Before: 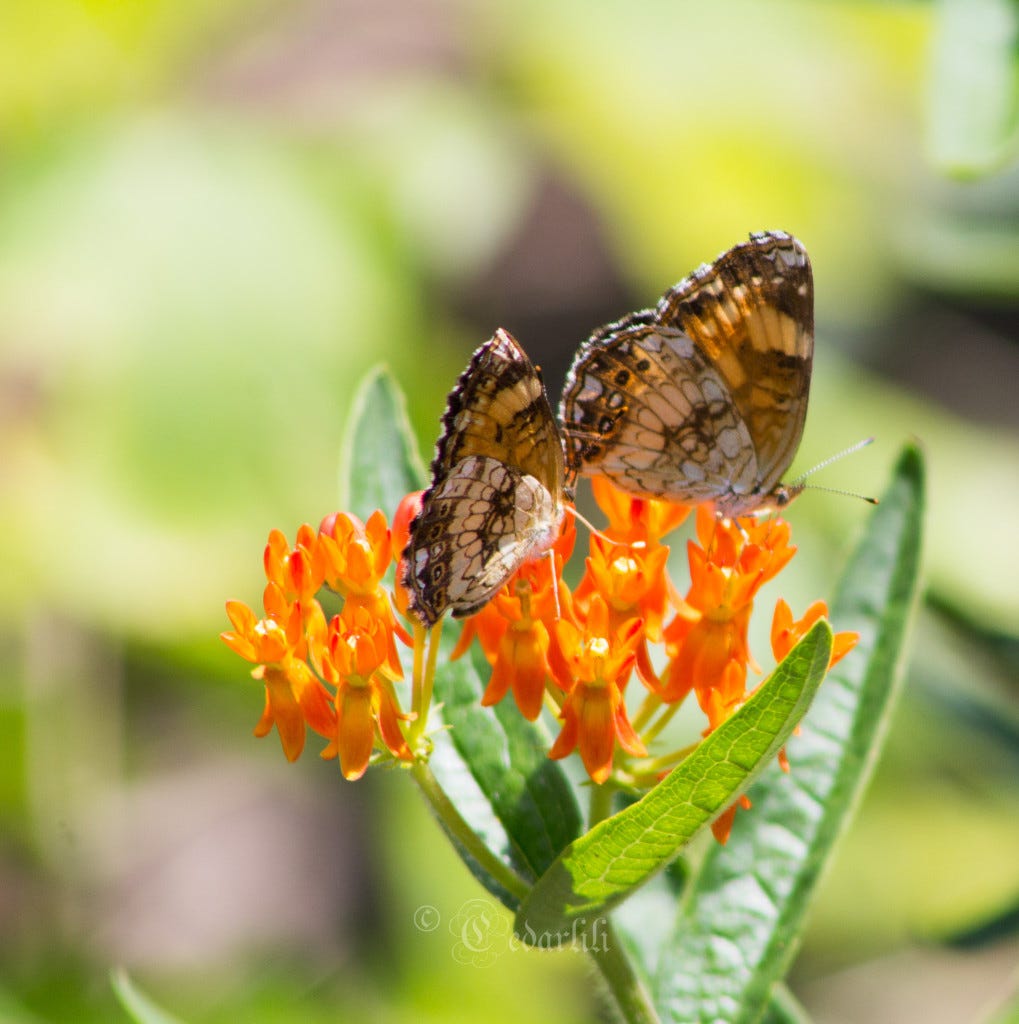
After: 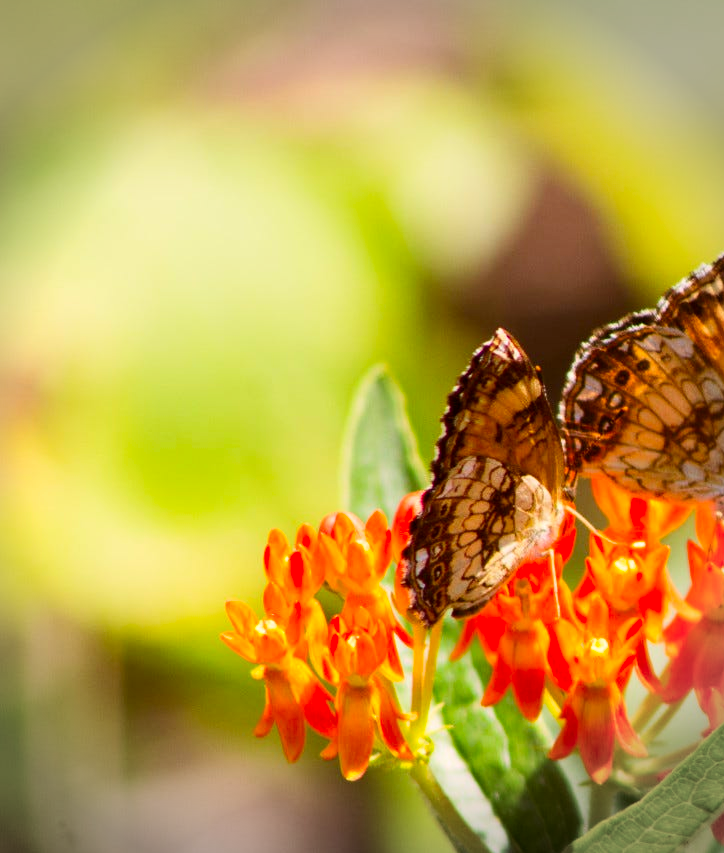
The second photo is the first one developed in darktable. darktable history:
contrast brightness saturation: contrast 0.16, saturation 0.32
color balance rgb: shadows lift › chroma 4.41%, shadows lift › hue 27°, power › chroma 2.5%, power › hue 70°, highlights gain › chroma 1%, highlights gain › hue 27°, saturation formula JzAzBz (2021)
crop: right 28.885%, bottom 16.626%
vignetting: fall-off radius 31.48%, brightness -0.472
